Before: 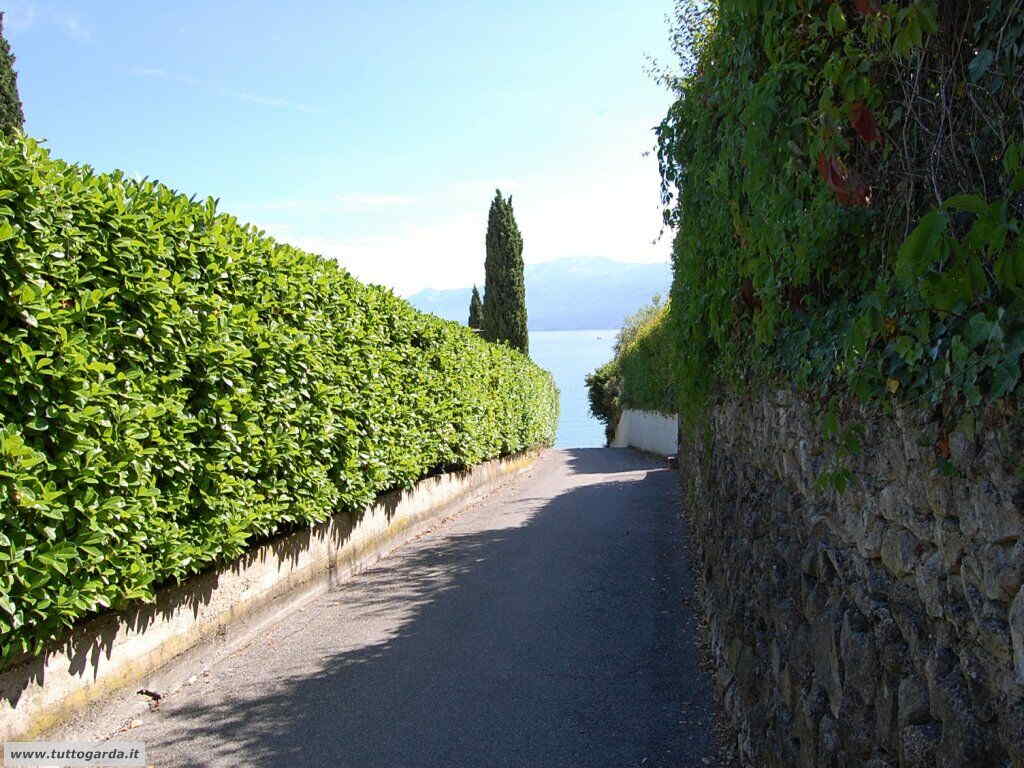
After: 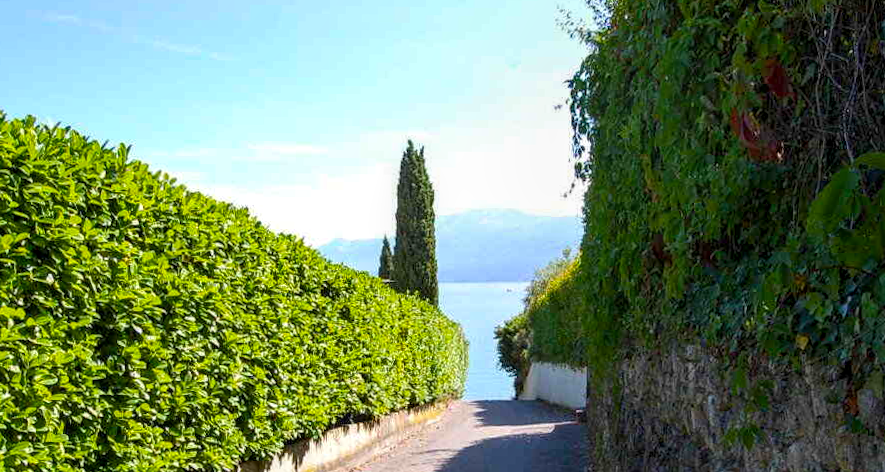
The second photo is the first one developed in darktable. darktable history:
color balance rgb: perceptual saturation grading › global saturation 30%, global vibrance 20%
rotate and perspective: rotation 0.8°, automatic cropping off
local contrast: detail 130%
crop and rotate: left 9.345%, top 7.22%, right 4.982%, bottom 32.331%
